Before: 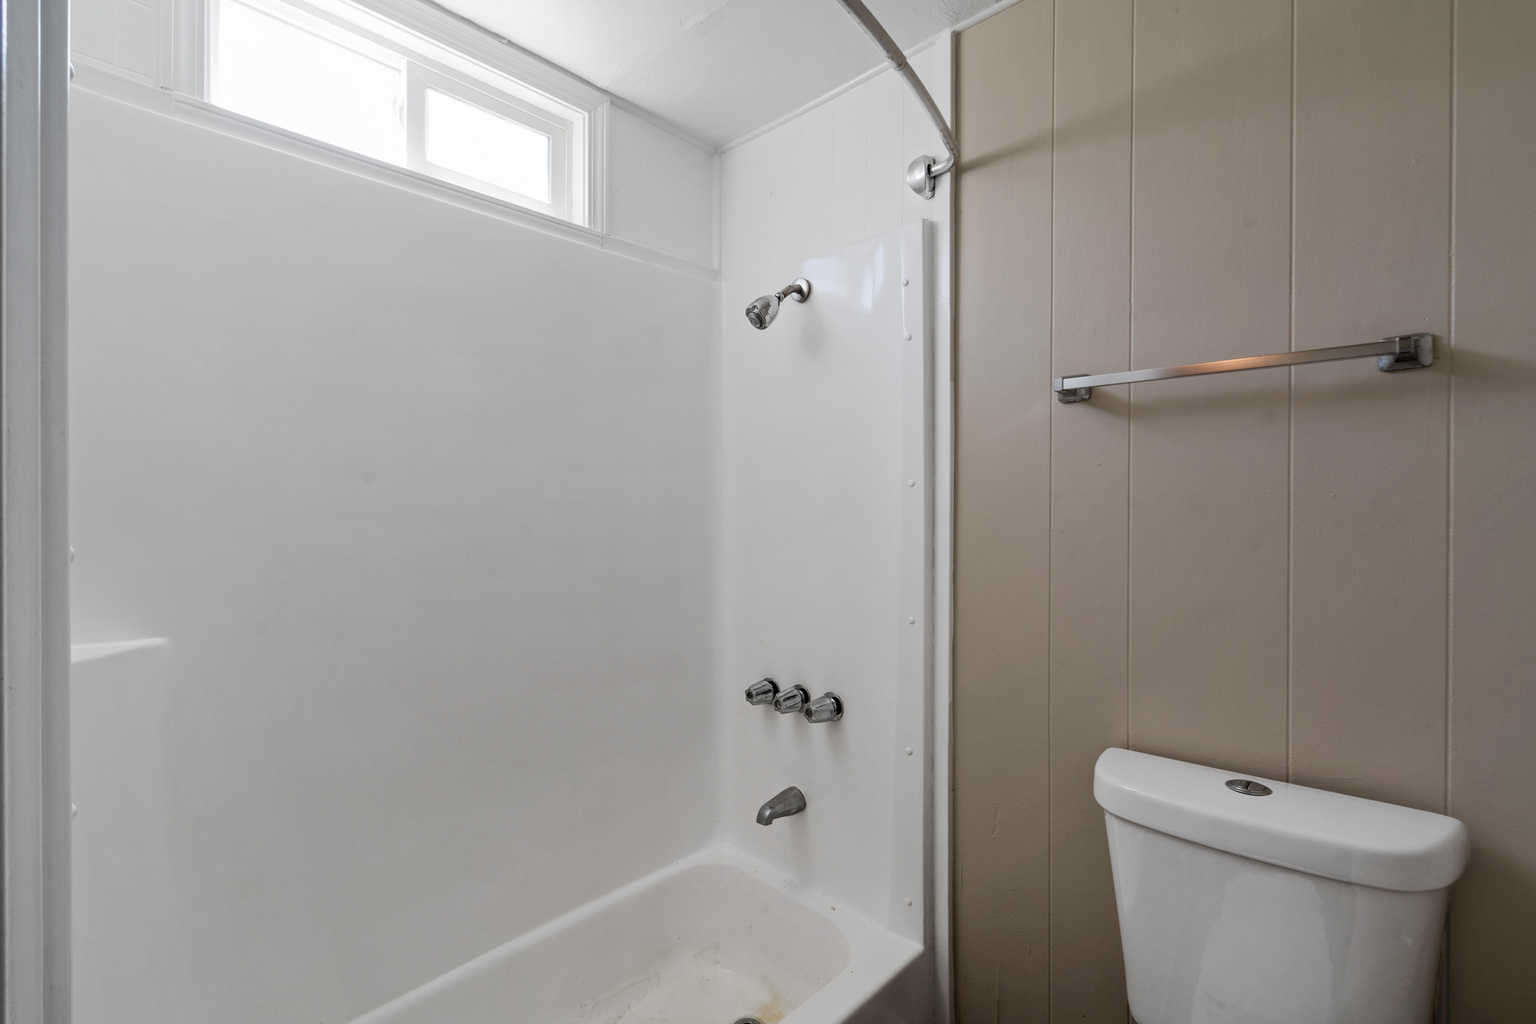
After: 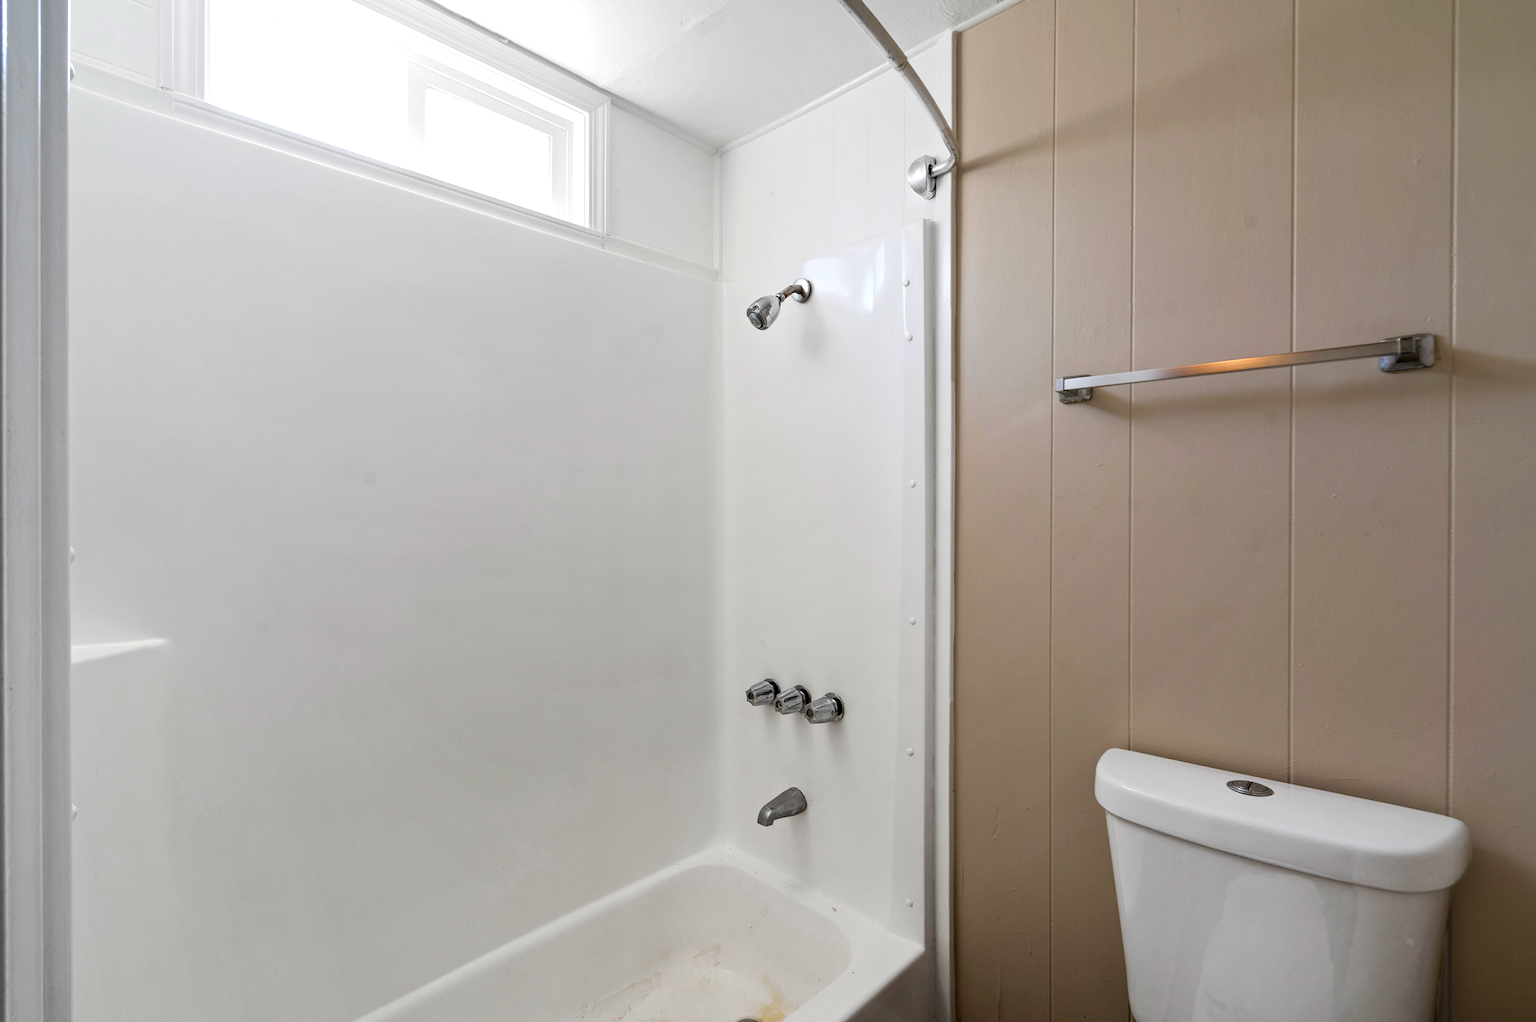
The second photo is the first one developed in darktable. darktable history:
color balance rgb: perceptual saturation grading › global saturation 36%, perceptual brilliance grading › global brilliance 10%, global vibrance 20%
crop: top 0.05%, bottom 0.098%
